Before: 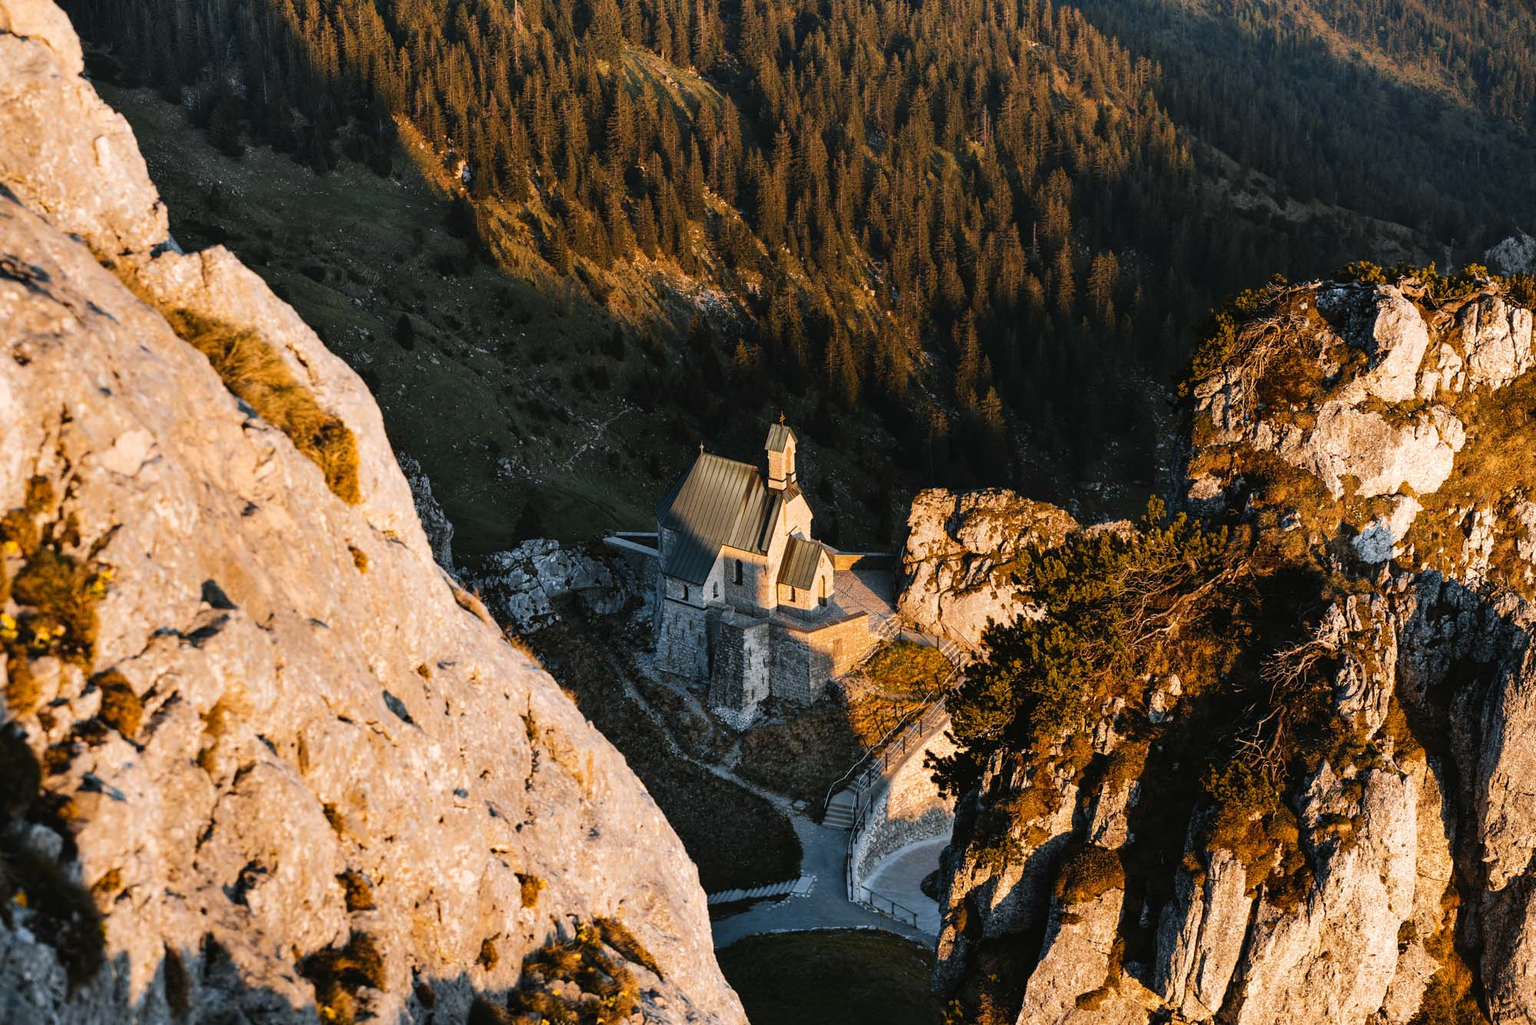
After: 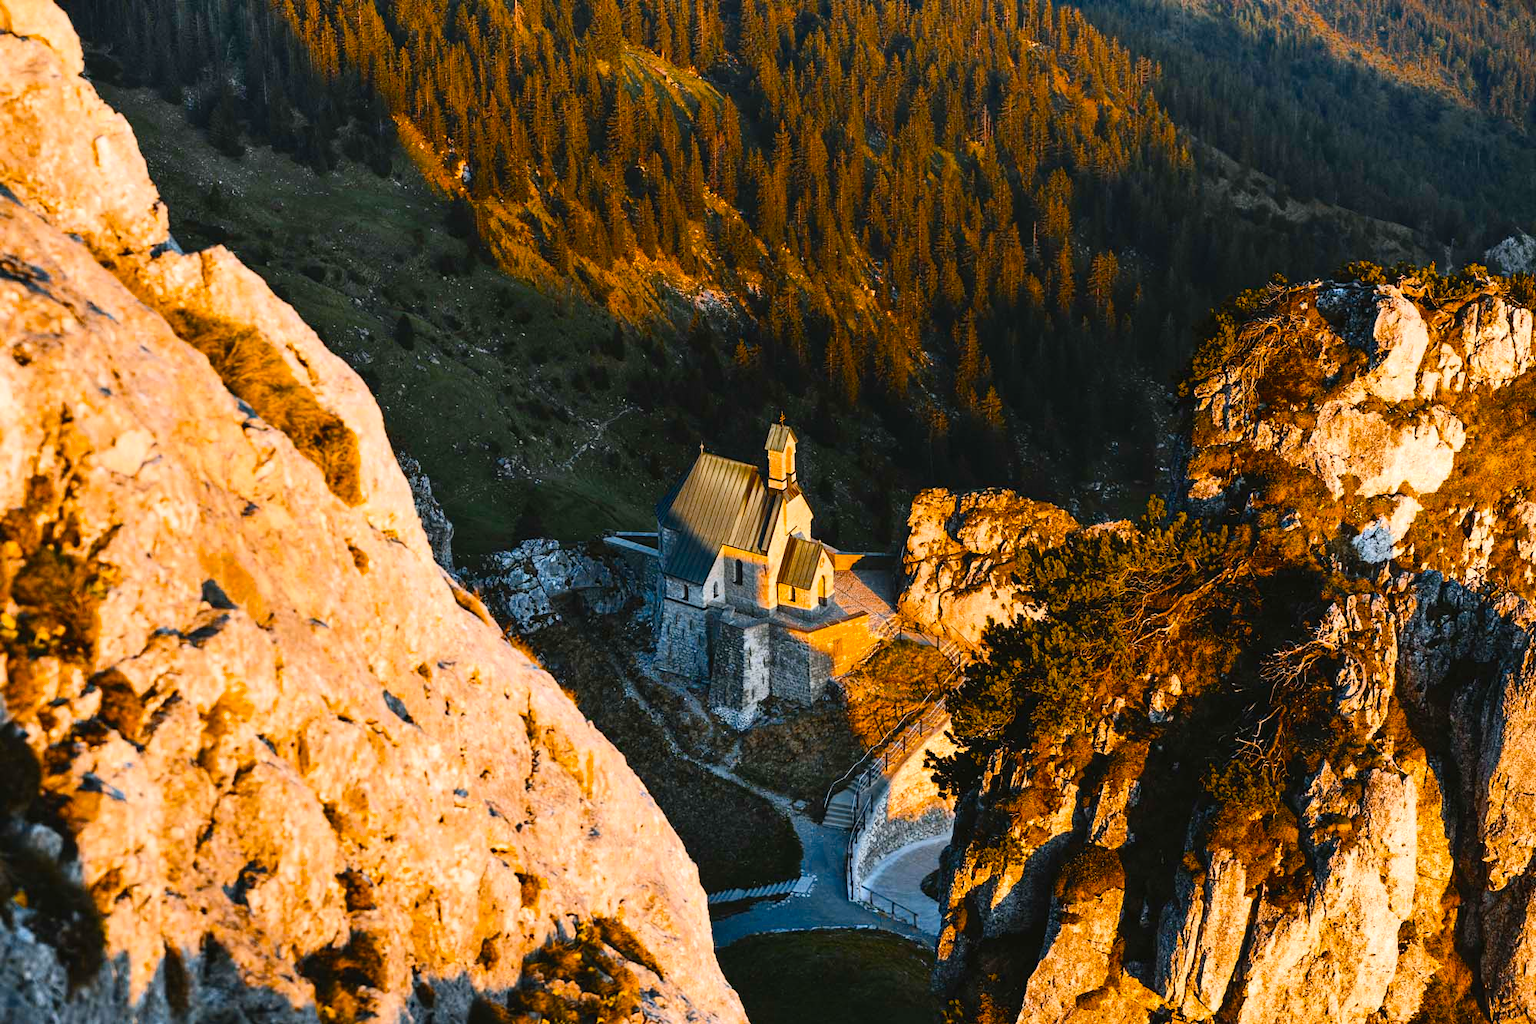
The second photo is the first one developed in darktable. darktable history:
contrast brightness saturation: contrast 0.203, brightness 0.163, saturation 0.23
color balance rgb: perceptual saturation grading › global saturation 25.02%, global vibrance 16.549%, saturation formula JzAzBz (2021)
